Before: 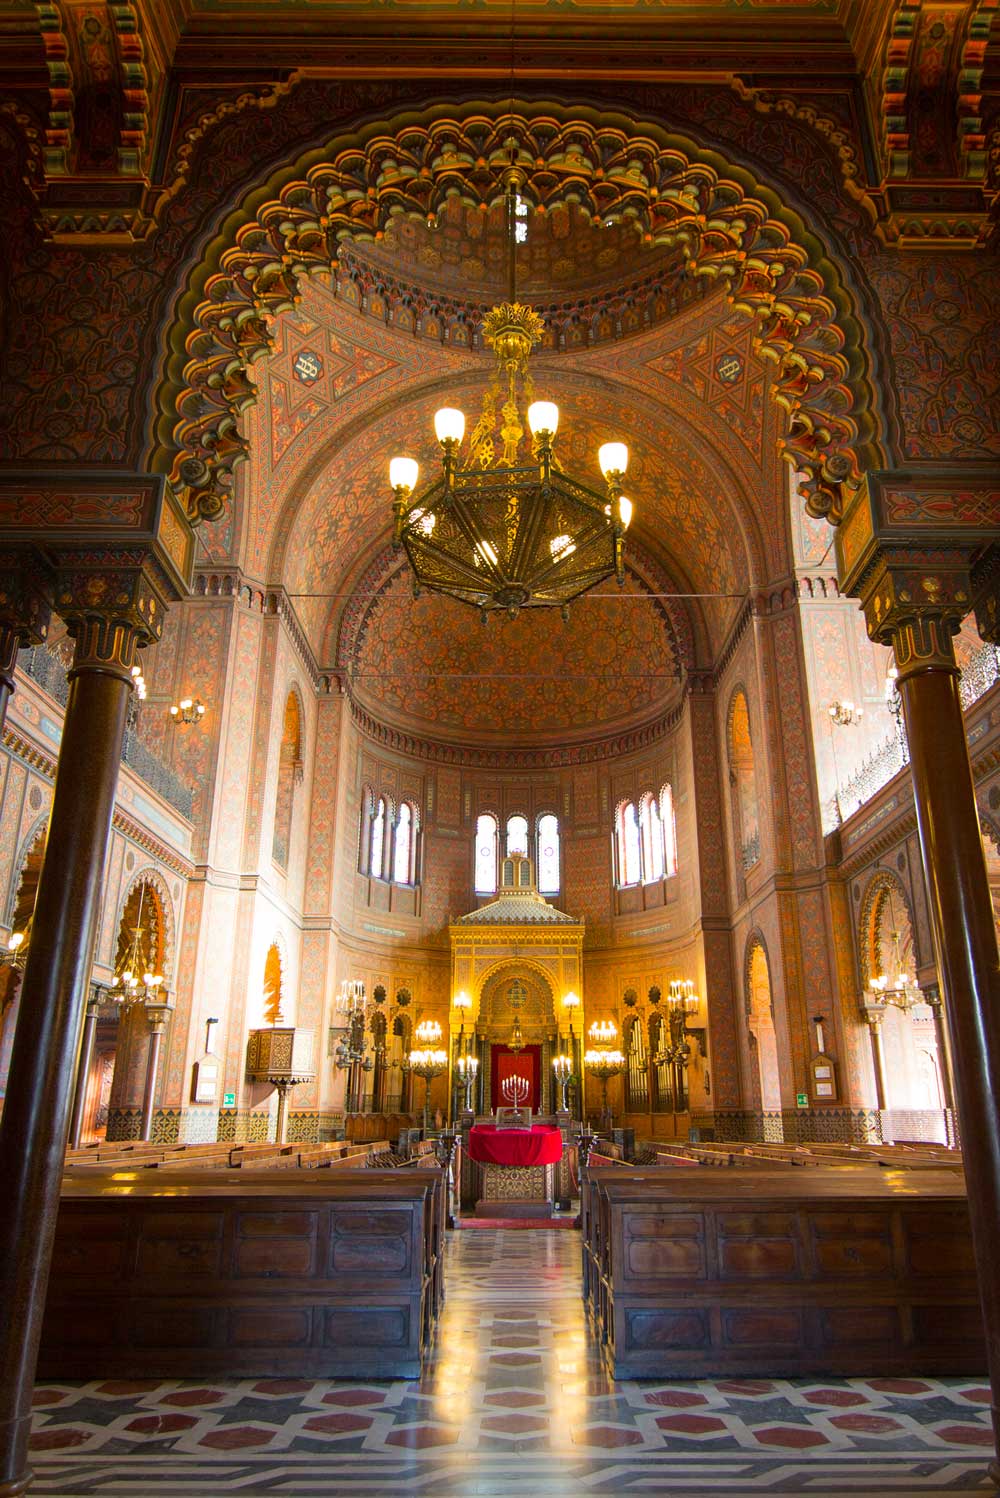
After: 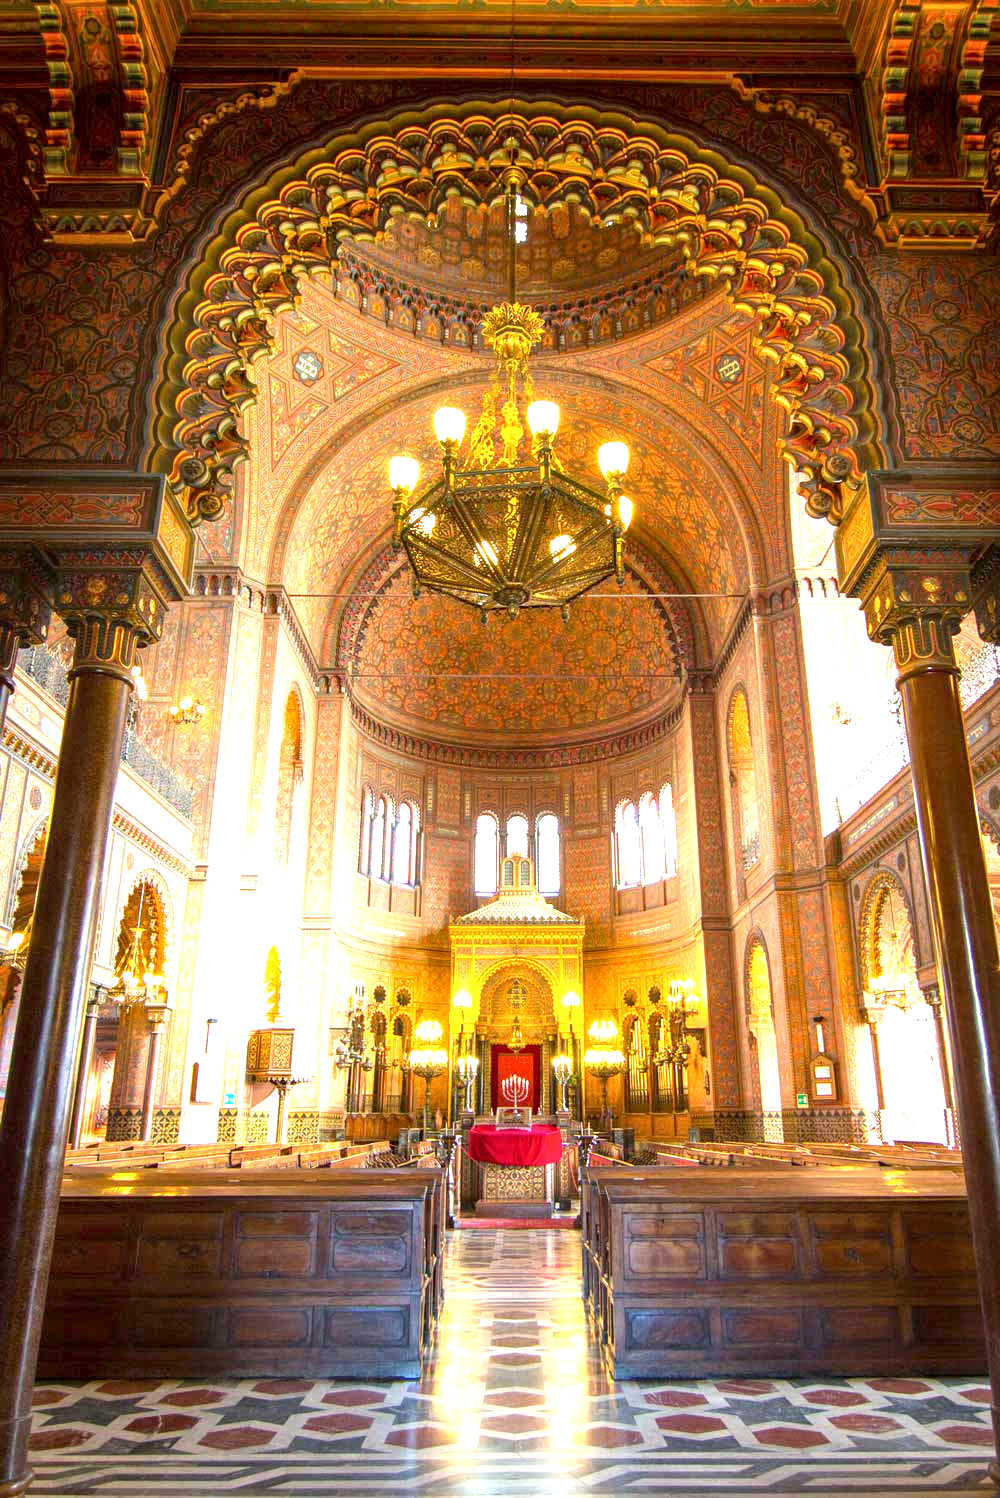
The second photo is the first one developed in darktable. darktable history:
local contrast: on, module defaults
exposure: black level correction 0.001, exposure 1.398 EV, compensate exposure bias true, compensate highlight preservation false
